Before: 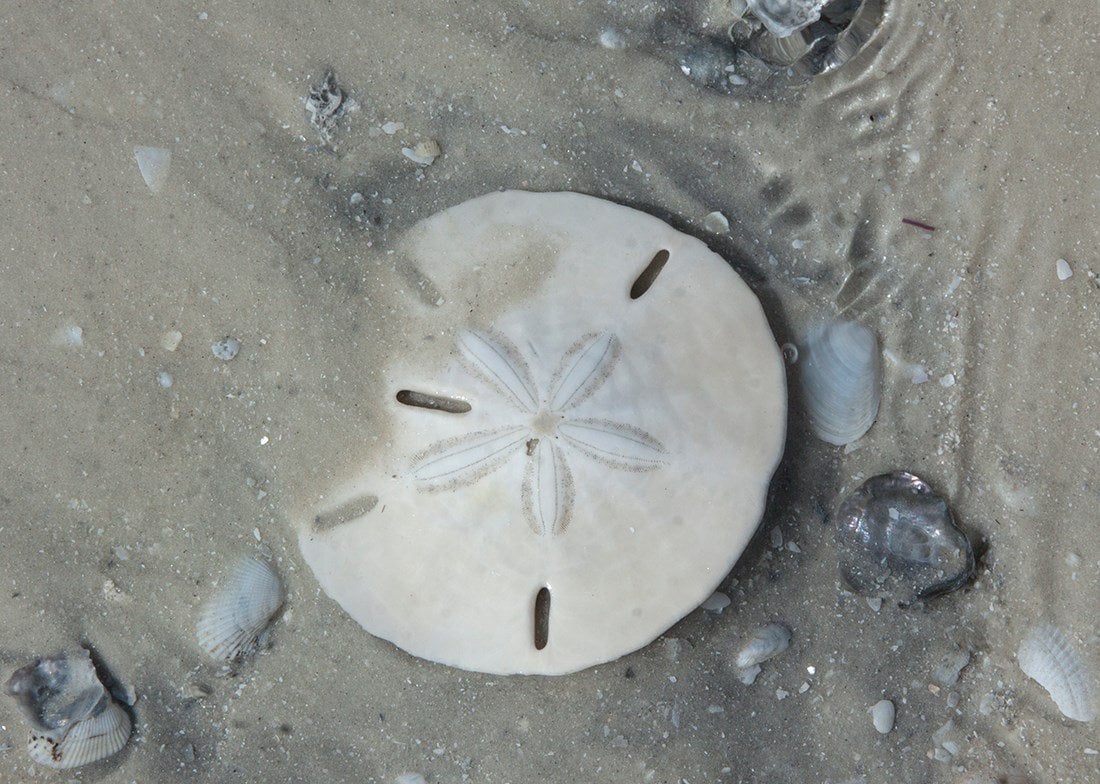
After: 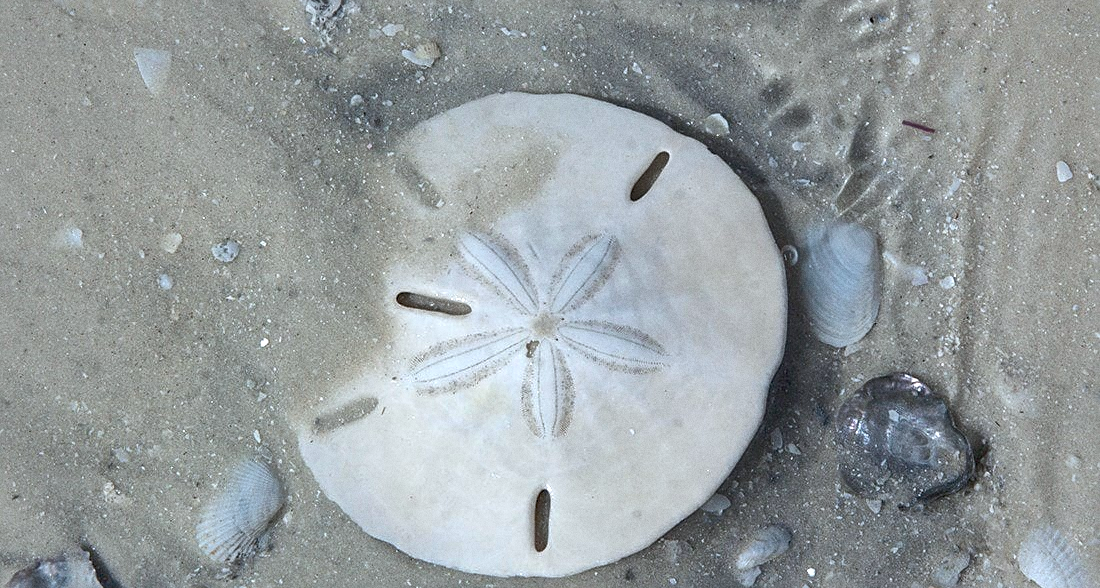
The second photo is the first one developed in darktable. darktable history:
shadows and highlights: on, module defaults
crop and rotate: top 12.5%, bottom 12.5%
exposure: black level correction 0.001, exposure 0.3 EV, compensate highlight preservation false
white balance: red 0.976, blue 1.04
sharpen: on, module defaults
contrast brightness saturation: contrast 0.14
grain: coarseness 0.09 ISO
